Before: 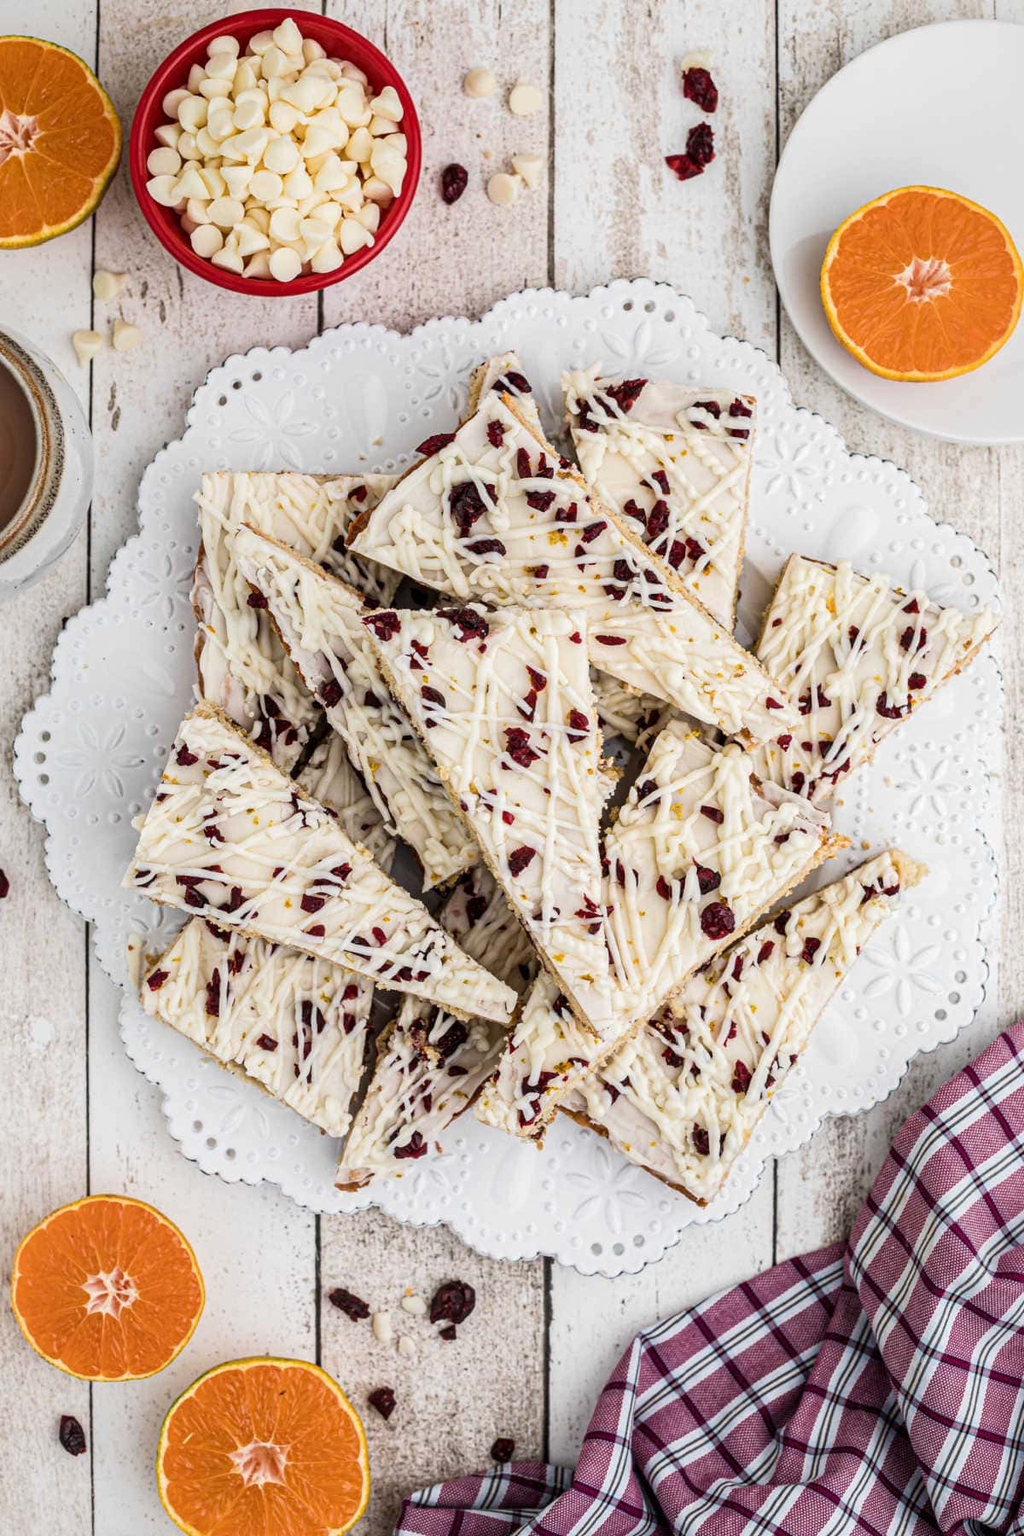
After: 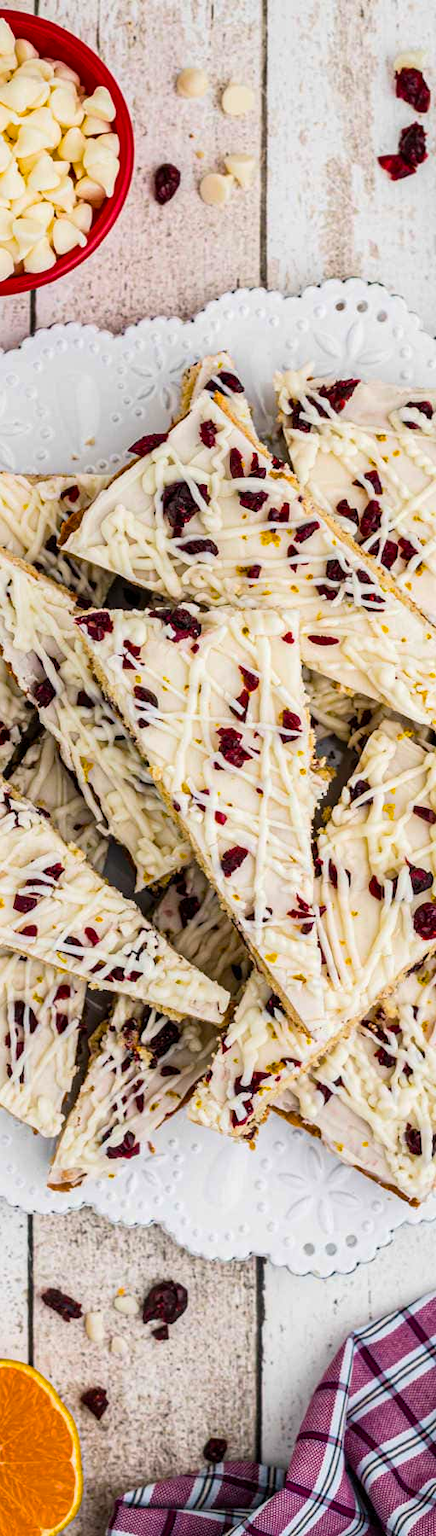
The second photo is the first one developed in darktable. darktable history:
color balance rgb: shadows lift › luminance -5.323%, shadows lift › chroma 1.189%, shadows lift › hue 219.03°, perceptual saturation grading › global saturation 29.549%, global vibrance 20%
crop: left 28.135%, right 29.188%
